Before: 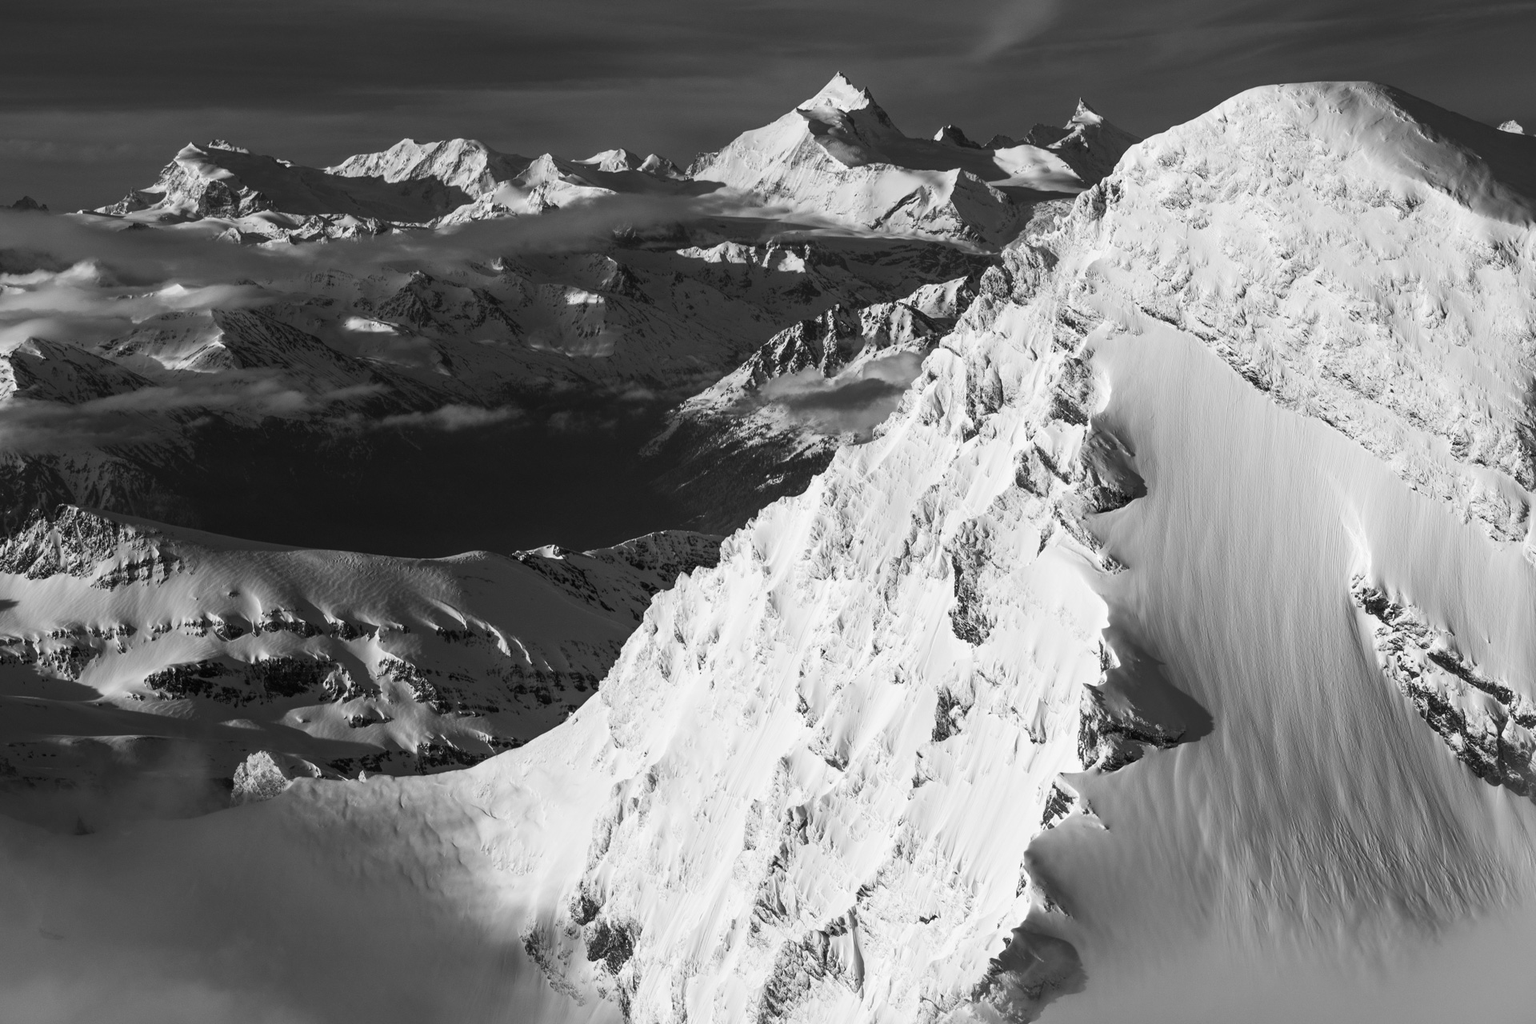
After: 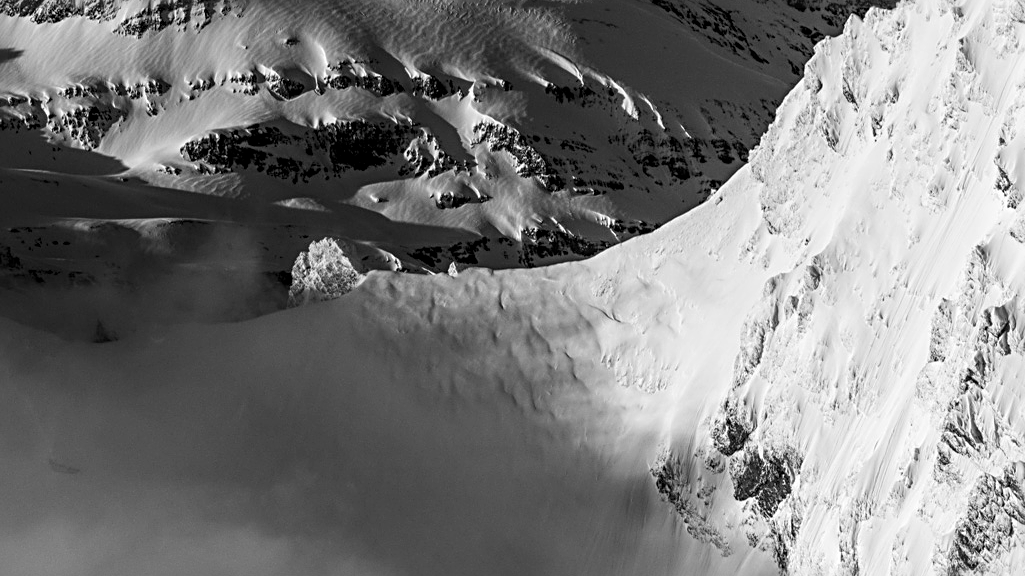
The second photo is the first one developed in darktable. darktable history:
crop and rotate: top 54.778%, right 46.61%, bottom 0.159%
local contrast: on, module defaults
sharpen: radius 3.119
